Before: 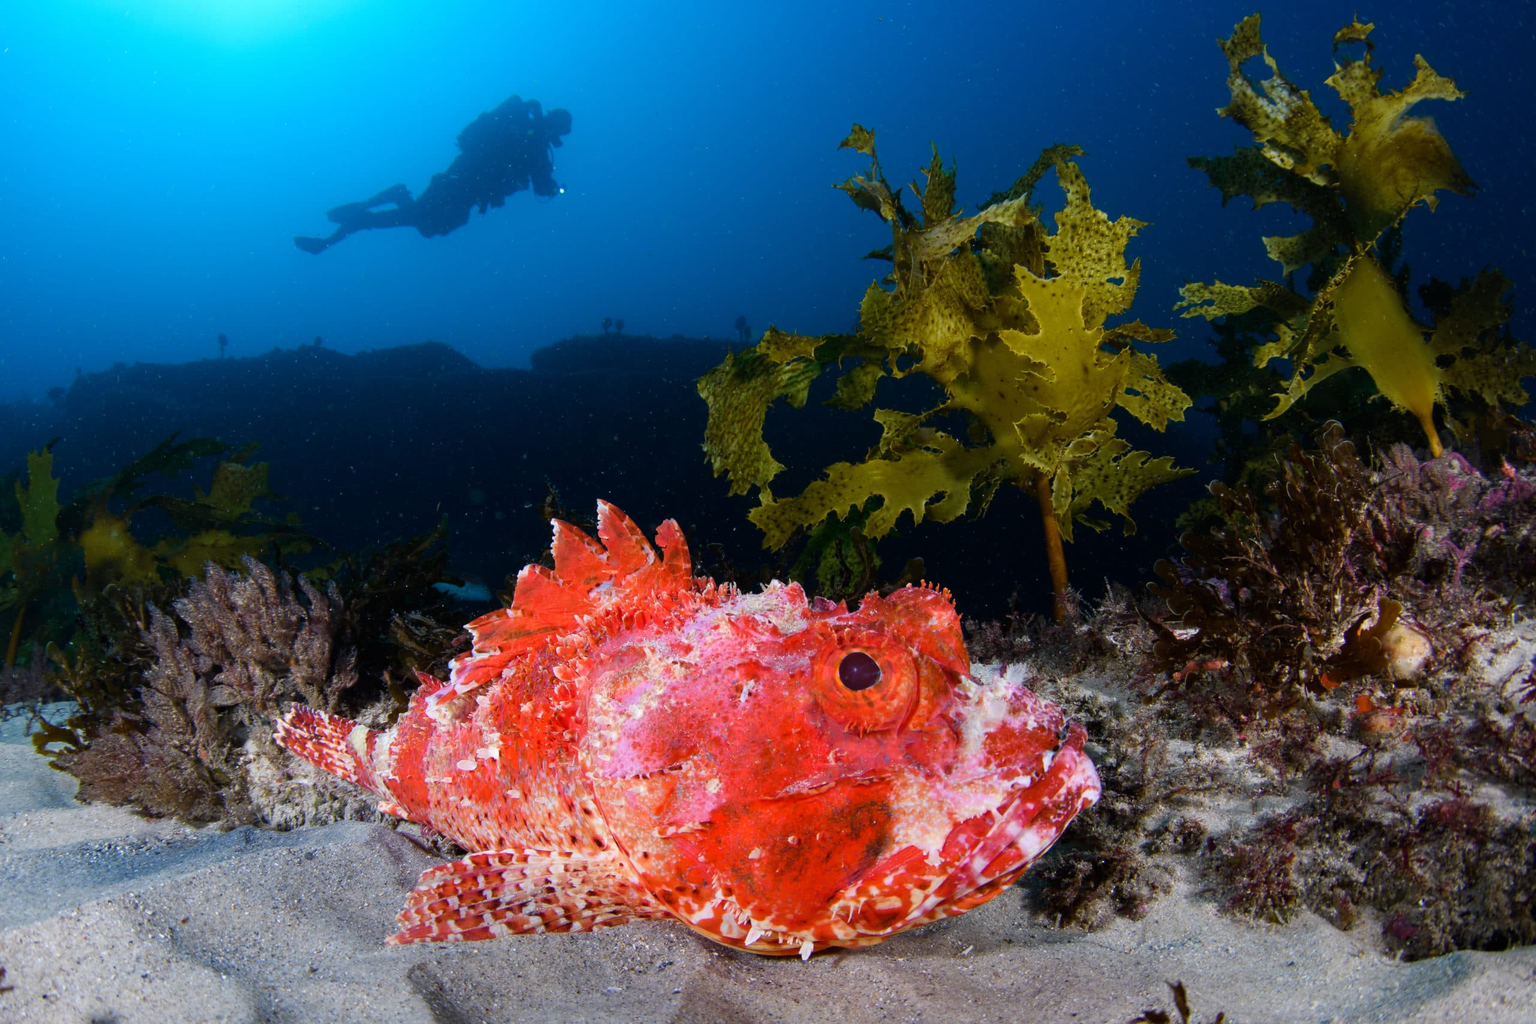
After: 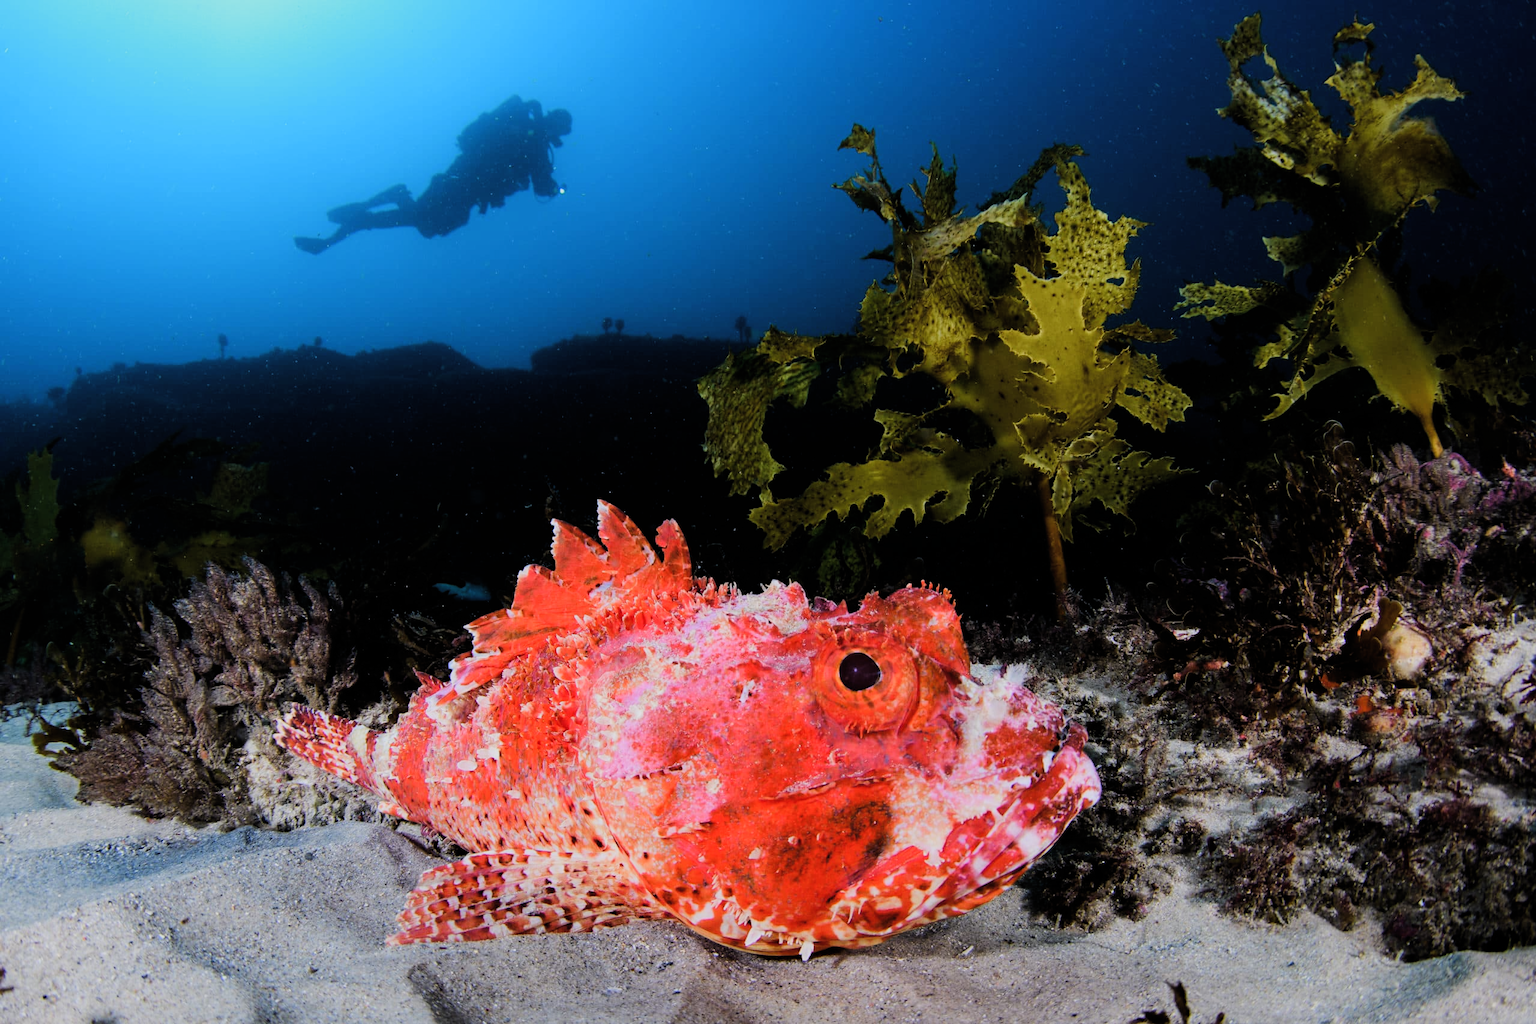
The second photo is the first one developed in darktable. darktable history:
filmic rgb: black relative exposure -7.65 EV, white relative exposure 4.56 EV, hardness 3.61, add noise in highlights 0.002, preserve chrominance luminance Y, color science v3 (2019), use custom middle-gray values true, contrast in highlights soft
contrast brightness saturation: contrast 0.071
tone equalizer: -8 EV -0.402 EV, -7 EV -0.364 EV, -6 EV -0.348 EV, -5 EV -0.249 EV, -3 EV 0.22 EV, -2 EV 0.324 EV, -1 EV 0.395 EV, +0 EV 0.403 EV, edges refinement/feathering 500, mask exposure compensation -1.57 EV, preserve details no
